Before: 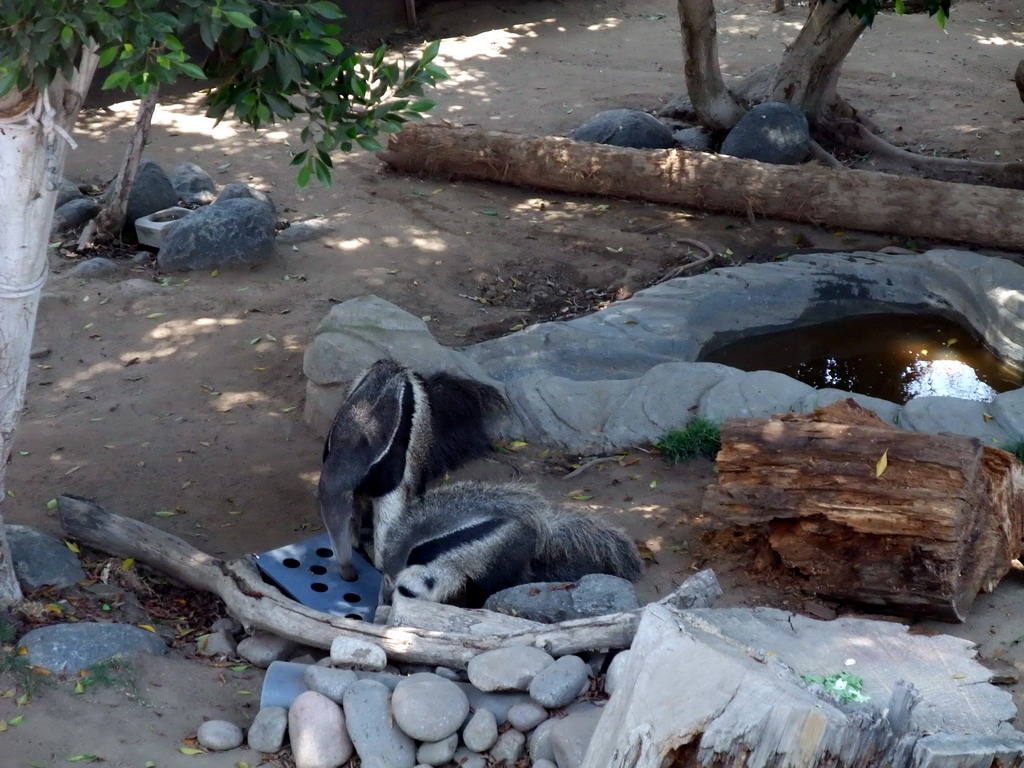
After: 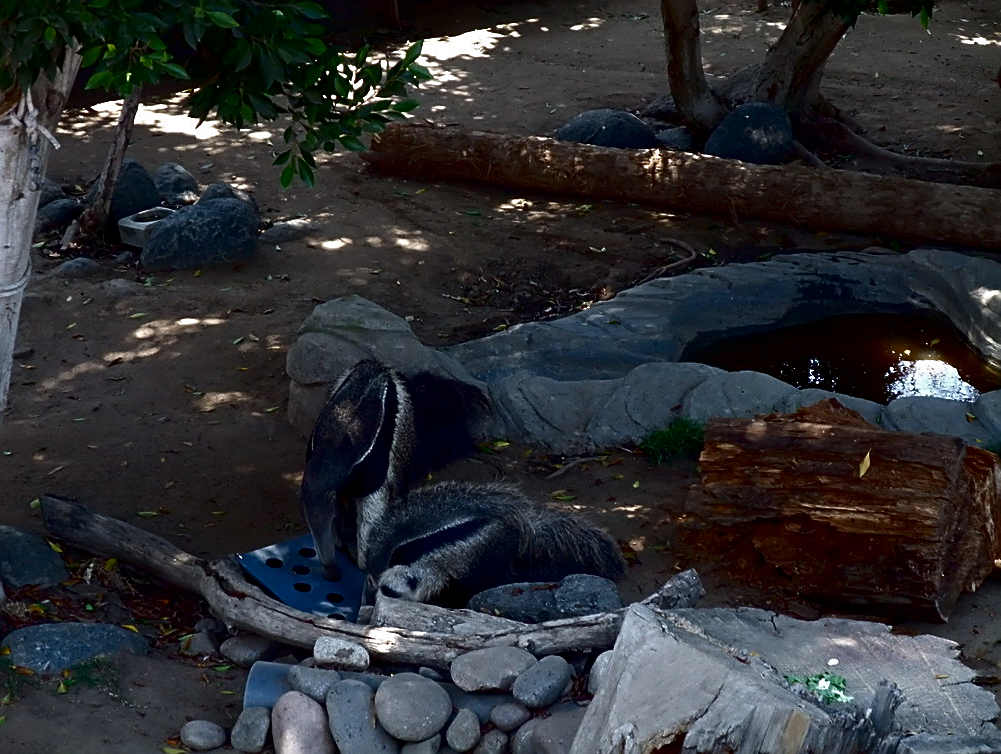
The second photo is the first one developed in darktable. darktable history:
contrast brightness saturation: brightness -0.513
crop and rotate: left 1.688%, right 0.513%, bottom 1.732%
sharpen: amount 0.751
